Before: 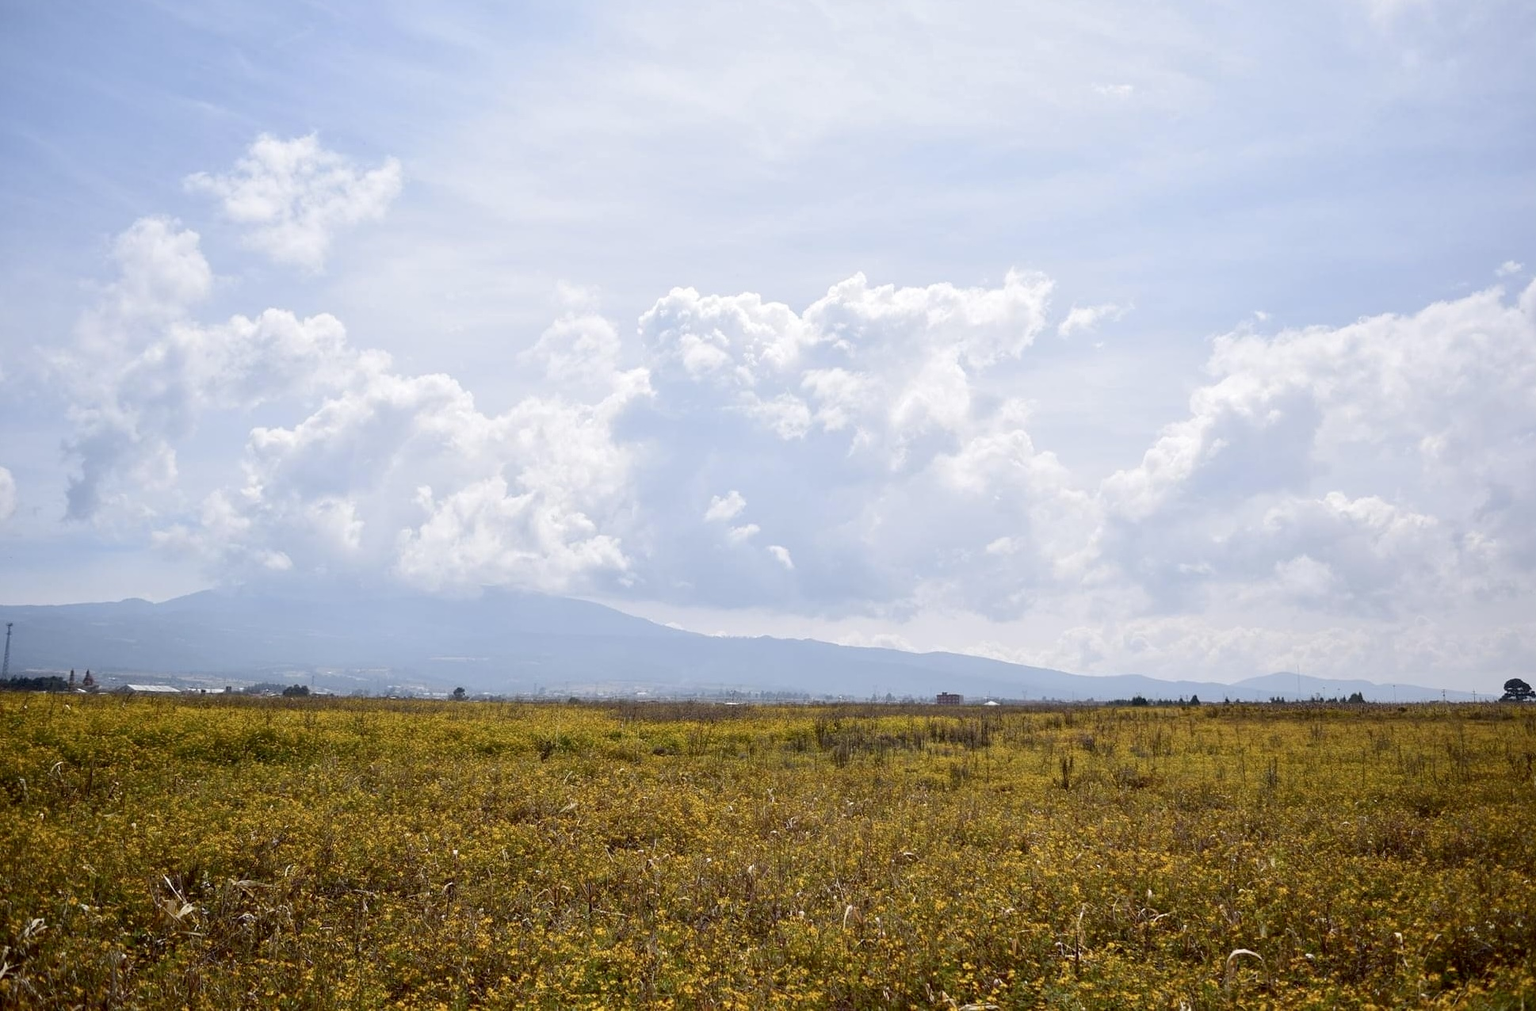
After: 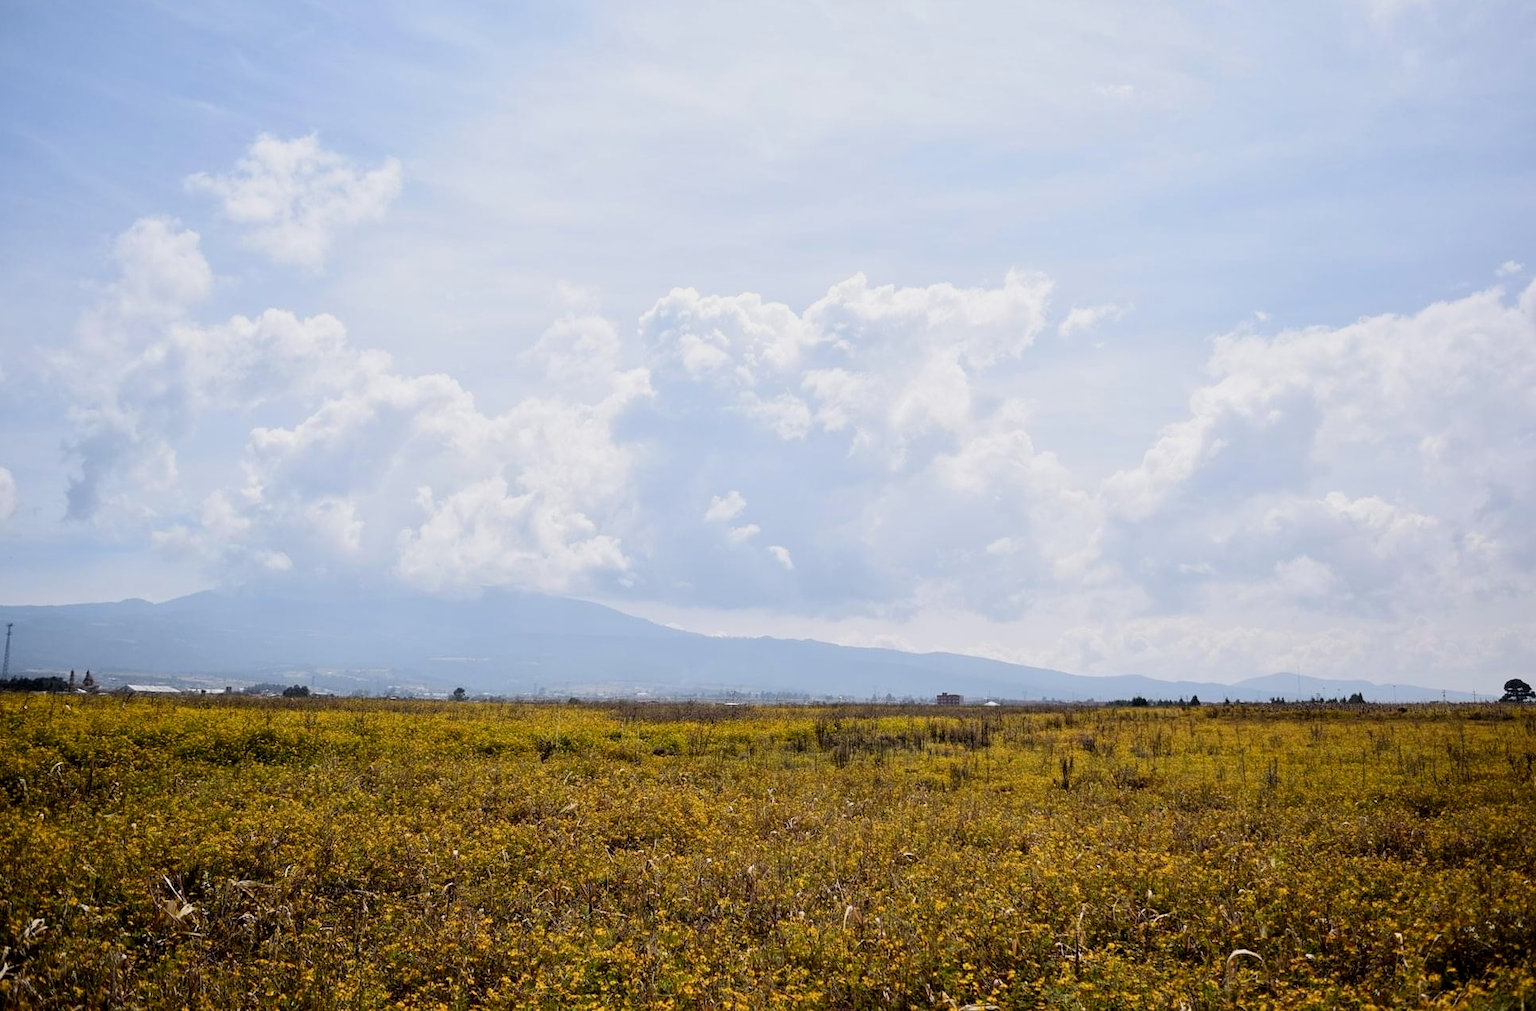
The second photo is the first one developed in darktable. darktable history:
filmic rgb: black relative exposure -11.81 EV, white relative exposure 5.41 EV, threshold 3.01 EV, hardness 4.49, latitude 49.49%, contrast 1.142, color science v4 (2020), enable highlight reconstruction true
